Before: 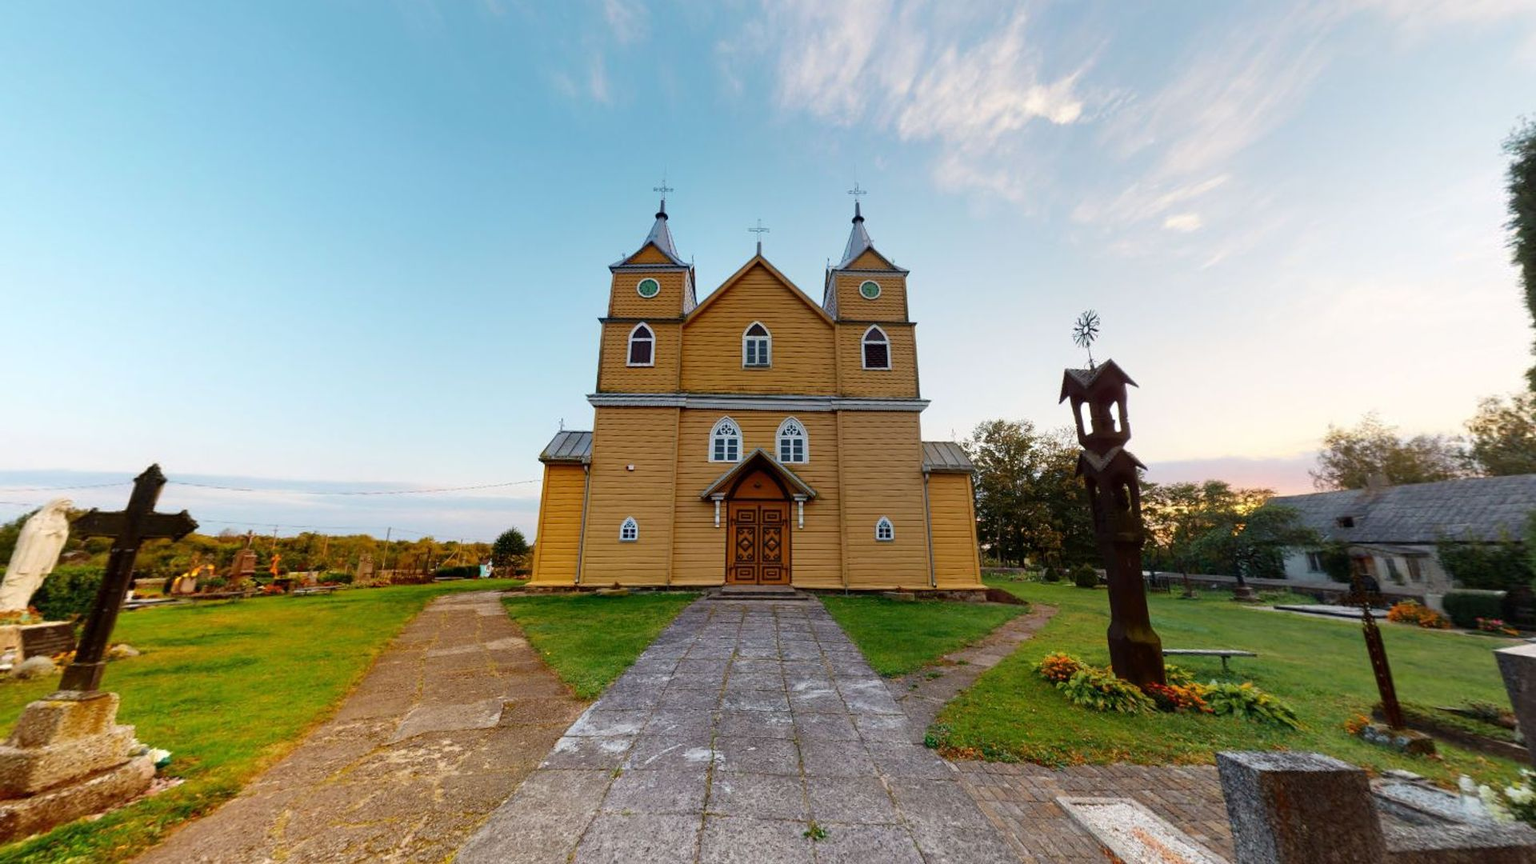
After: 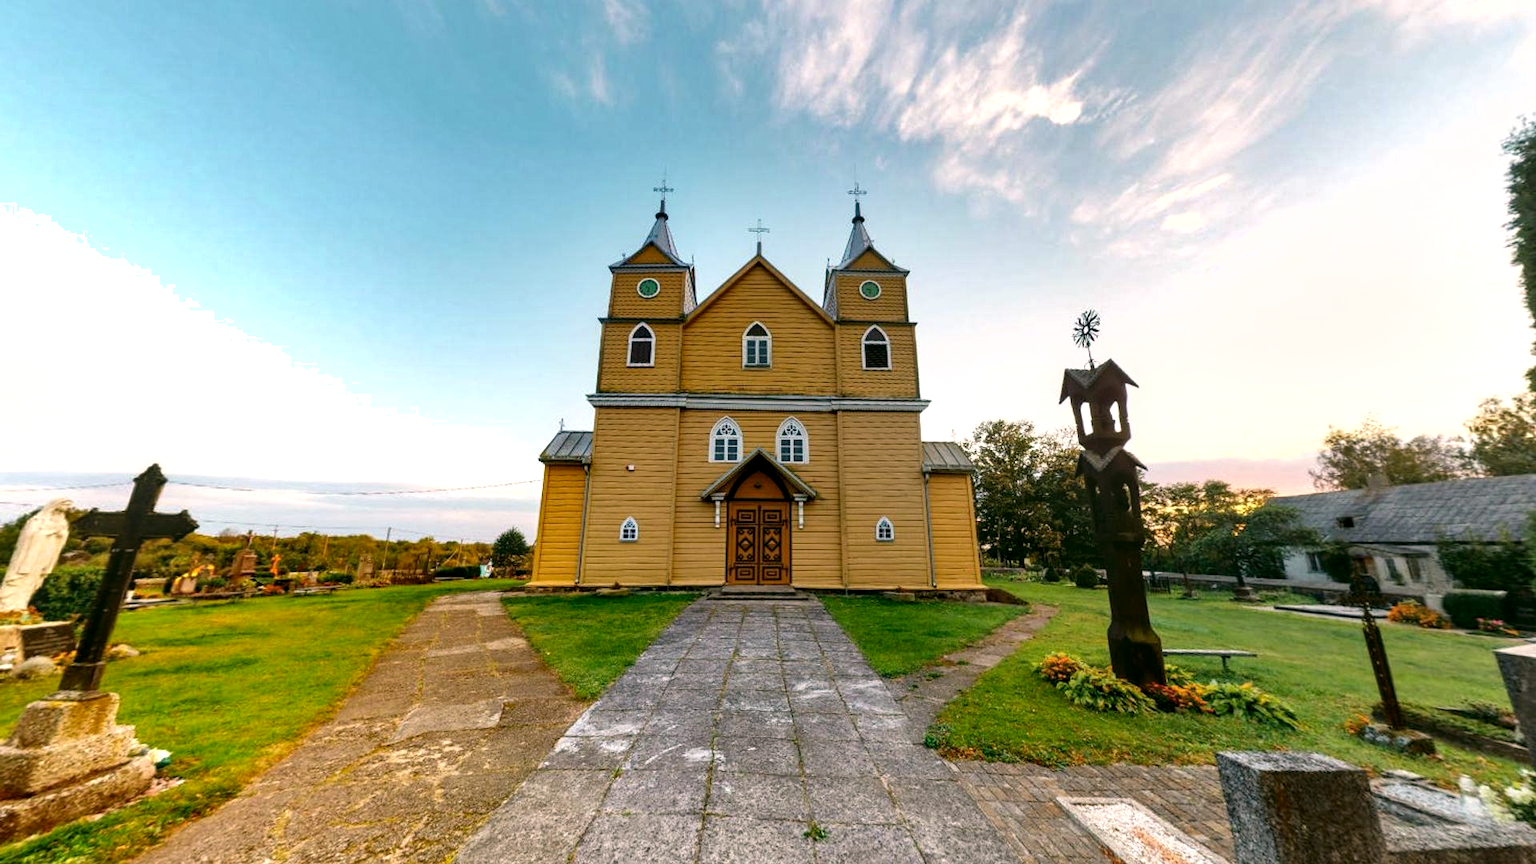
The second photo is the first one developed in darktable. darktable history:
local contrast: on, module defaults
tone equalizer: -8 EV -0.414 EV, -7 EV -0.37 EV, -6 EV -0.297 EV, -5 EV -0.223 EV, -3 EV 0.217 EV, -2 EV 0.312 EV, -1 EV 0.377 EV, +0 EV 0.409 EV
color correction: highlights a* 4.47, highlights b* 4.97, shadows a* -7.84, shadows b* 4.79
shadows and highlights: soften with gaussian
